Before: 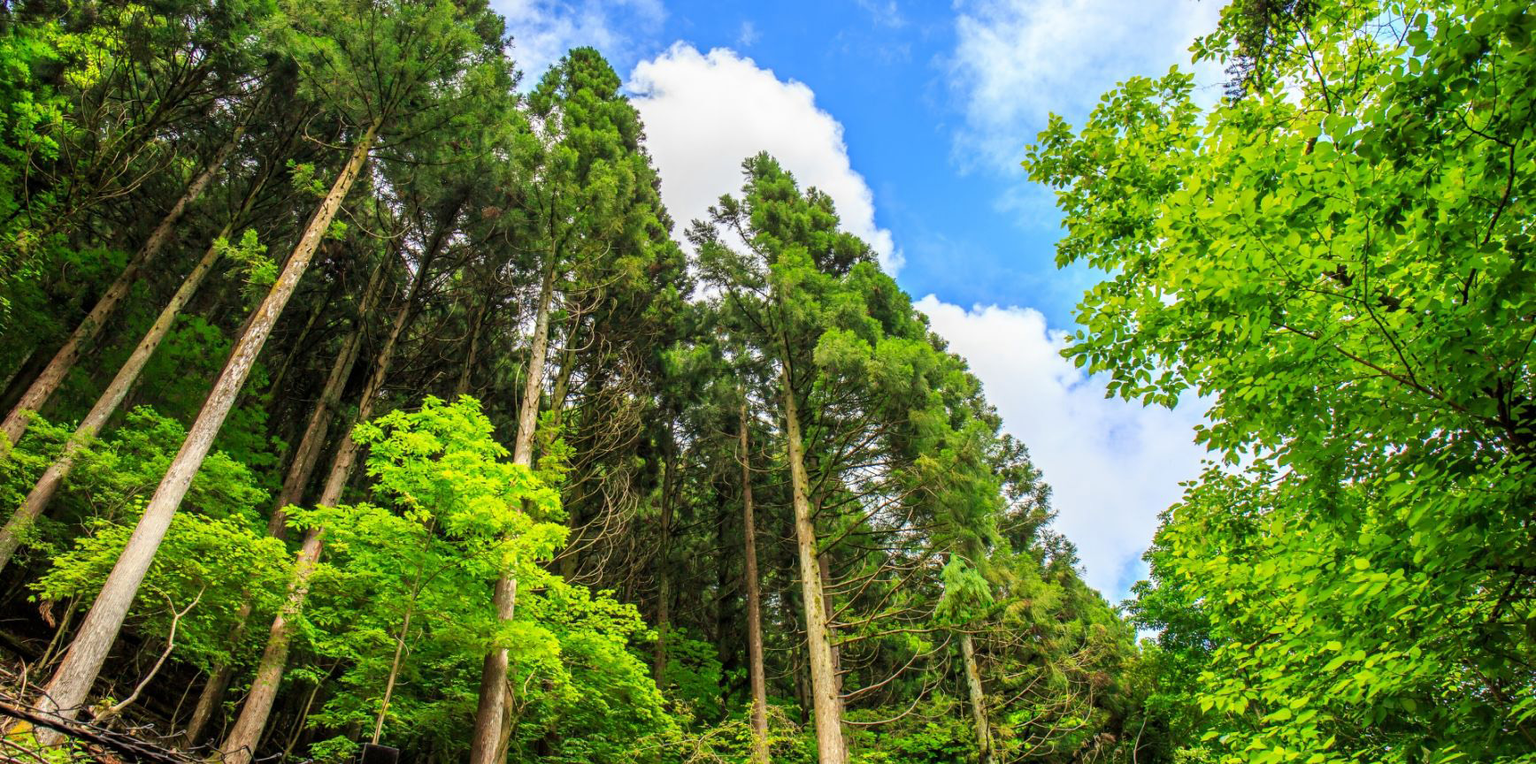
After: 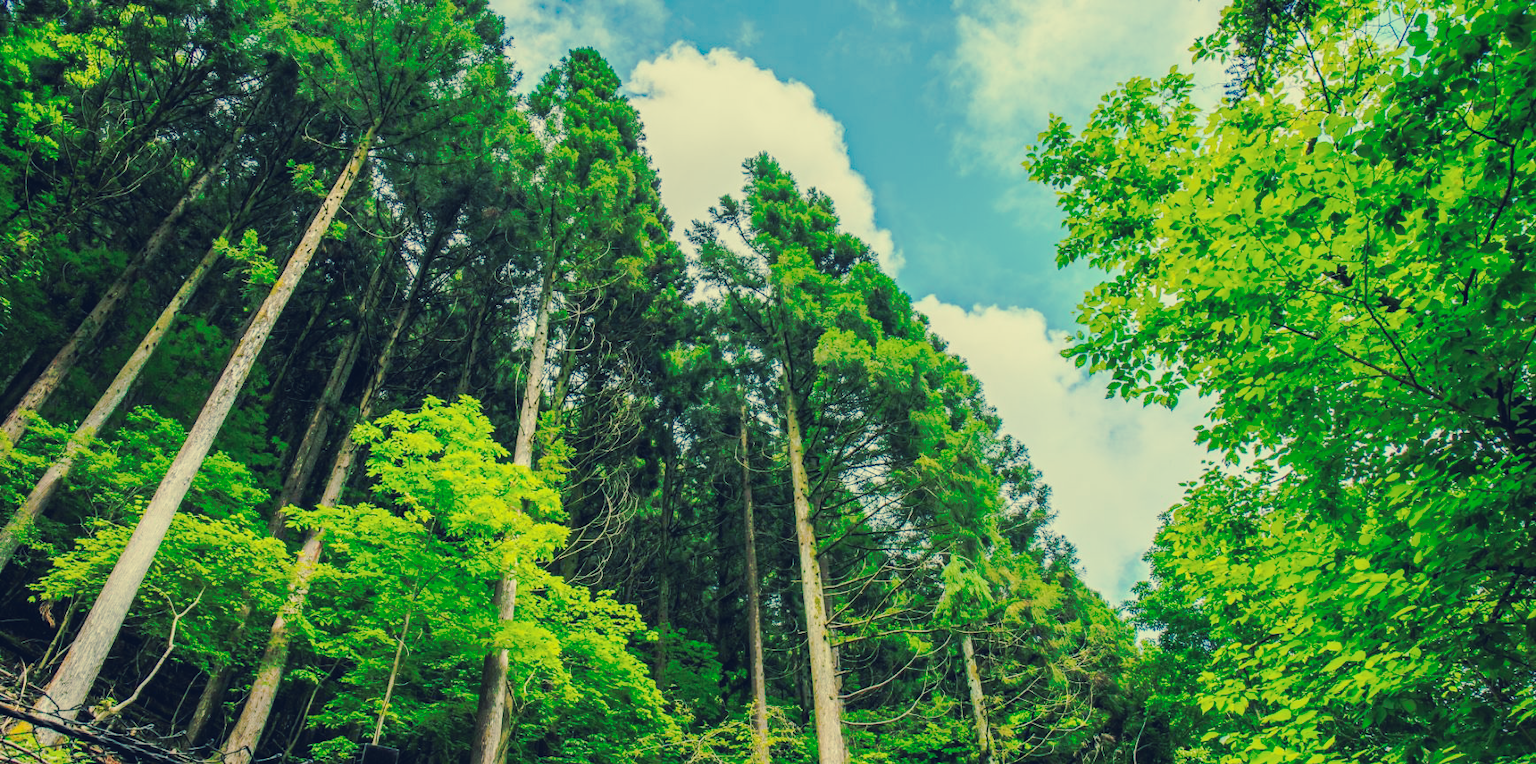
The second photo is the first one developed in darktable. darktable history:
tone curve: curves: ch0 [(0, 0) (0.003, 0.002) (0.011, 0.01) (0.025, 0.022) (0.044, 0.039) (0.069, 0.061) (0.1, 0.088) (0.136, 0.12) (0.177, 0.157) (0.224, 0.199) (0.277, 0.245) (0.335, 0.297) (0.399, 0.353) (0.468, 0.414) (0.543, 0.563) (0.623, 0.64) (0.709, 0.722) (0.801, 0.809) (0.898, 0.902) (1, 1)], preserve colors none
color look up table: target L [90.56, 88.91, 86.66, 78.57, 80.76, 79.38, 74.42, 70.8, 69.19, 59.59, 54.8, 52.16, 44.59, 15.53, 200, 85.33, 83.56, 76.02, 67.38, 61.49, 62.55, 59.82, 50.15, 41.02, 42.34, 17.25, 12.32, 75.58, 69.91, 68.55, 67.92, 61.81, 58.04, 51.35, 54.74, 43.58, 47.26, 39.12, 39.73, 29.3, 27.44, 21.74, 16.71, 13.31, 8.047, 79.45, 73.93, 60.1, 33.51], target a [-9.159, -14.89, -24.57, -60.16, -72.82, -55.94, -64.43, -33.86, -13.37, -43.55, -42.77, -25.2, -30.34, -9.871, 0, 2.043, -8.295, 16.05, 37.8, 35.76, 1.101, 12.18, 73.5, 44.48, -7.95, 2.588, 26.93, 16.51, 13.99, -17.92, 38.92, 57.23, 30.12, 78.65, -8.208, 68.9, -11.78, 65.77, -12.48, 47.61, 47.8, 44.49, 41.62, 22.93, 9.146, -54.74, -11.77, -35.28, -4.775], target b [39.32, 24.22, 52.4, 25.19, 71.53, 17.09, 50.11, 8.619, 38.79, 9.456, 47.33, 14.07, -2.771, -6.724, 0, 21.77, 78.13, 23.95, 12.3, 55.25, 14.81, 54.77, 16.68, 11.79, 36.63, 4.545, -11.74, 10.33, -1.439, -5.302, 0.729, -14.99, -20.37, -14.97, -14.7, -43.93, -38.64, -45.32, -10.35, -24.95, -48.95, -78.82, -68.26, -42.39, -18.95, 8.815, 7.147, -11.04, -35.36], num patches 49
